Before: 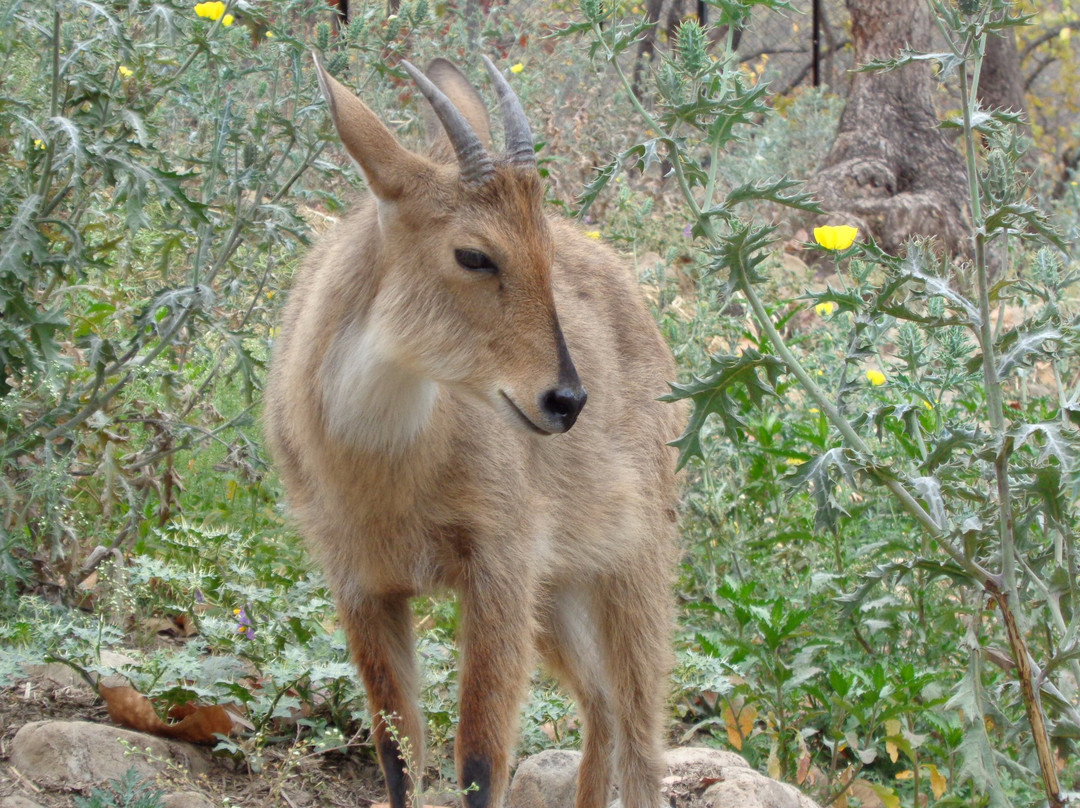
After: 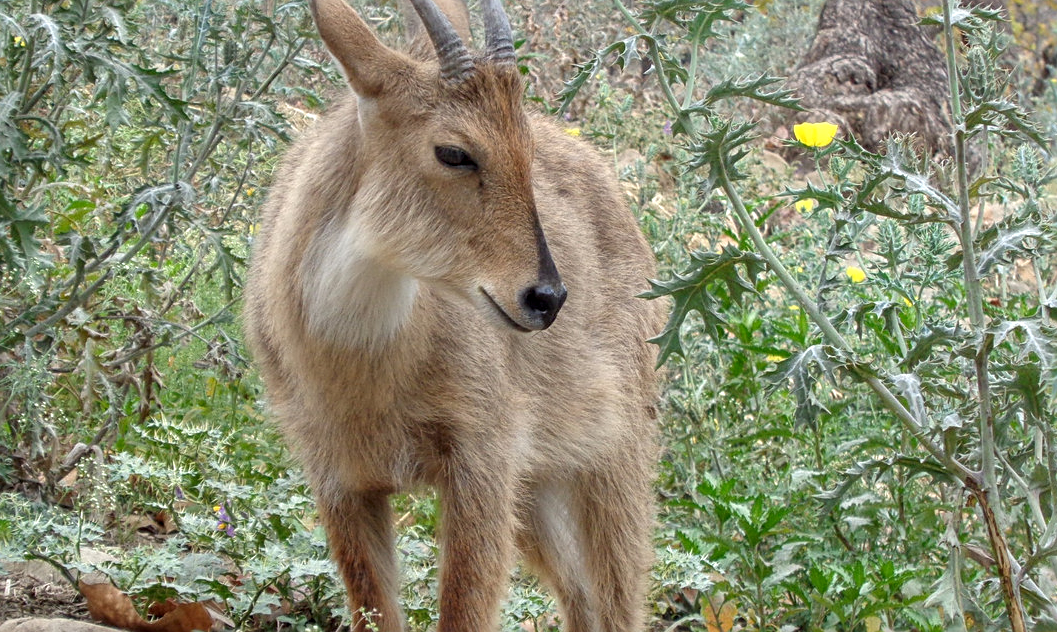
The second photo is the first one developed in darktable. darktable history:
local contrast: on, module defaults
sharpen: on, module defaults
crop and rotate: left 1.895%, top 12.763%, right 0.195%, bottom 8.925%
